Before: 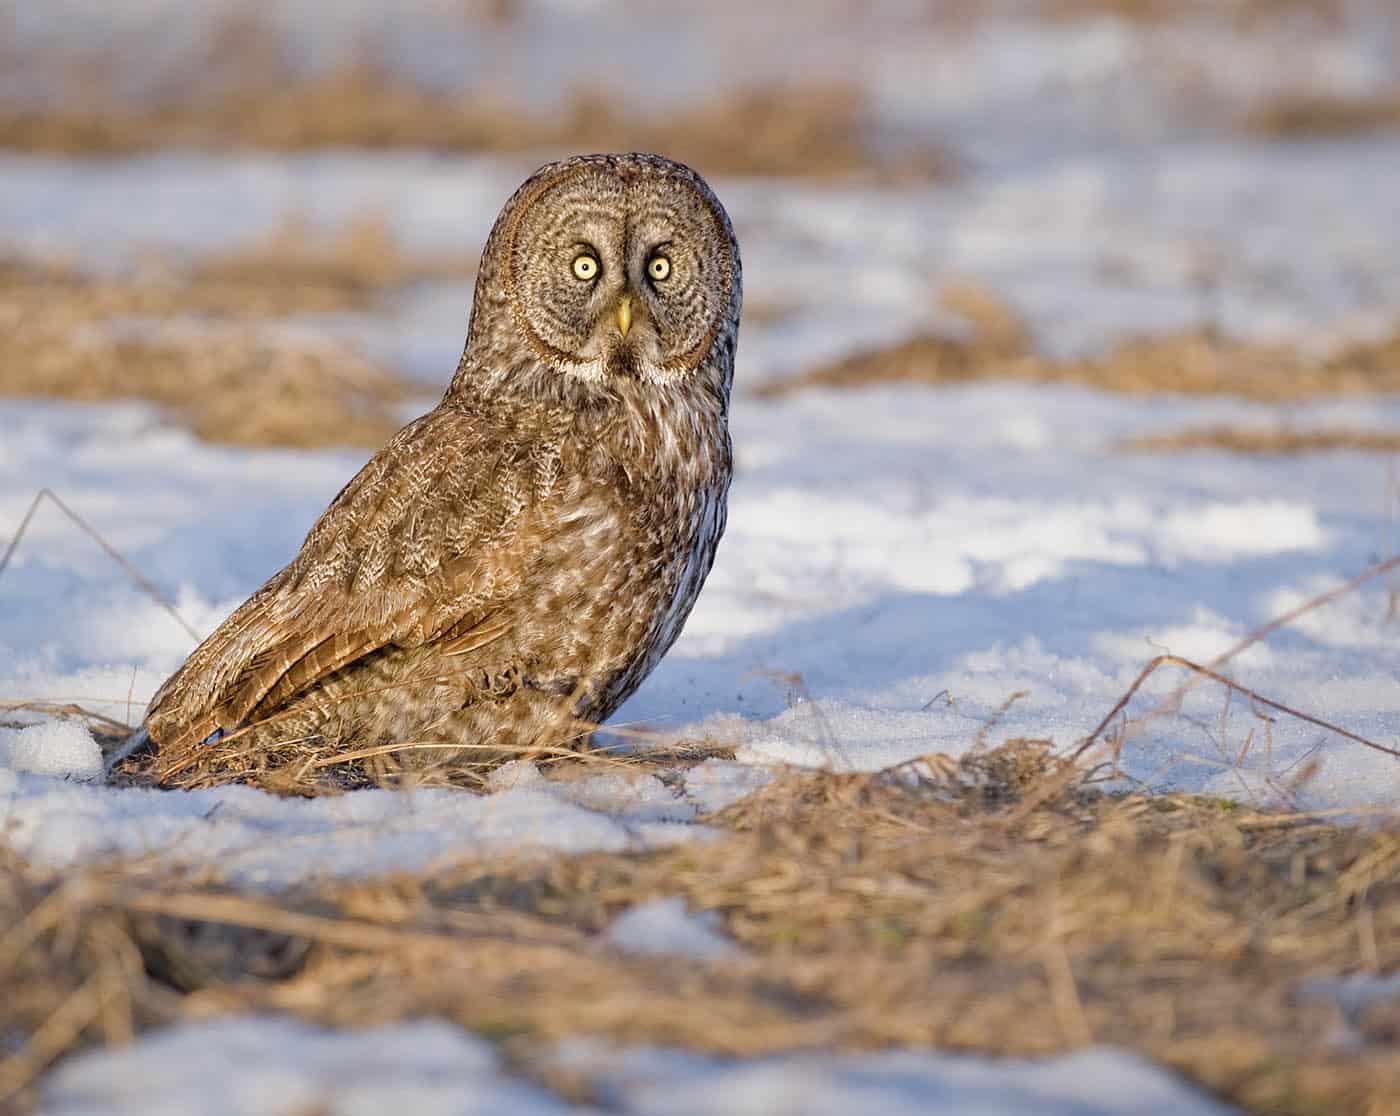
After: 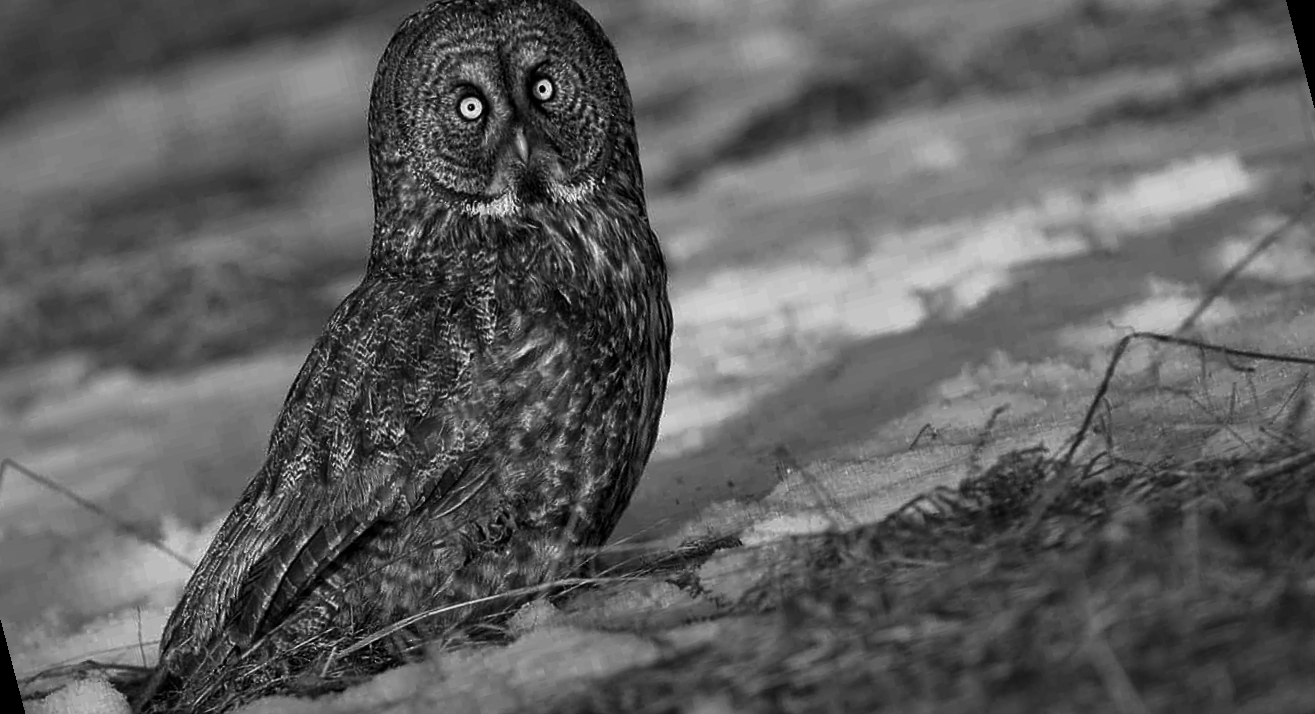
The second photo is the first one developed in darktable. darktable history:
contrast brightness saturation: contrast -0.03, brightness -0.59, saturation -1
rotate and perspective: rotation -14.8°, crop left 0.1, crop right 0.903, crop top 0.25, crop bottom 0.748
